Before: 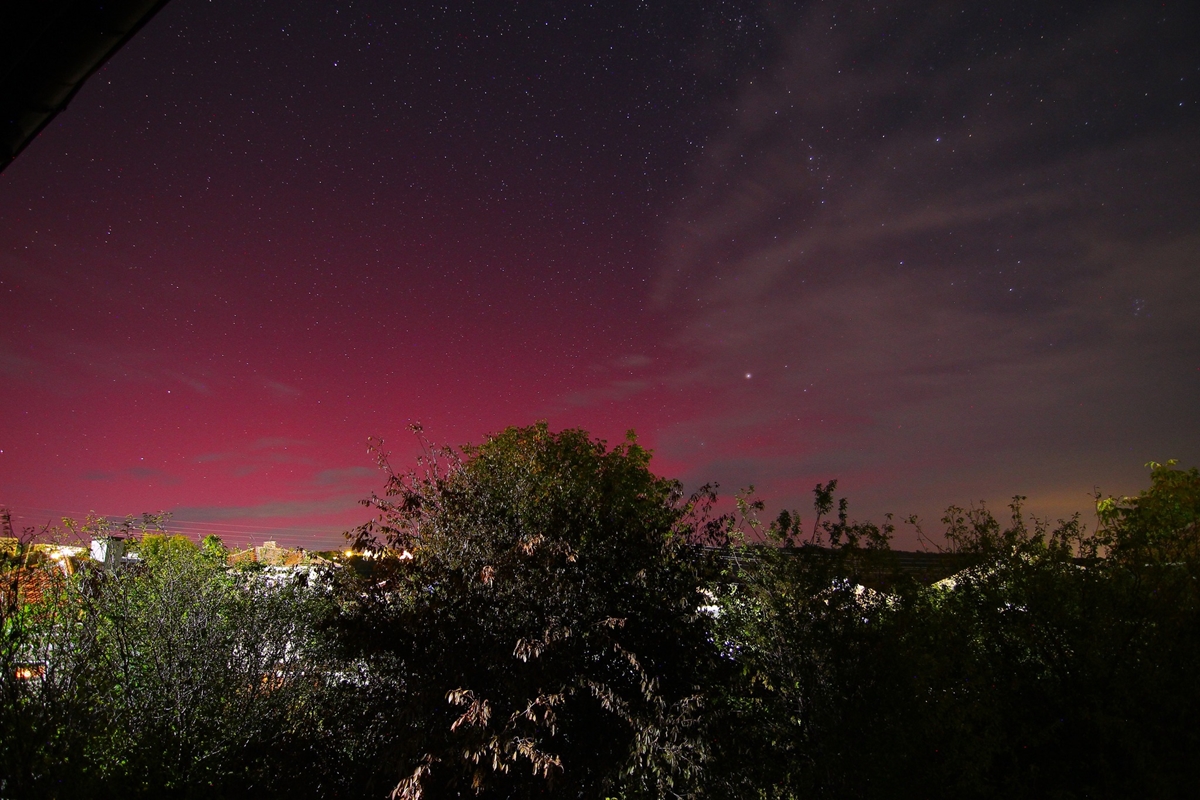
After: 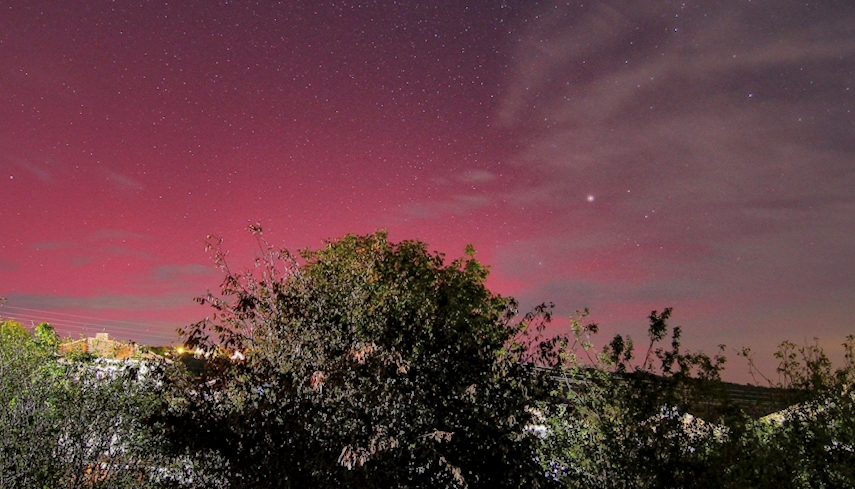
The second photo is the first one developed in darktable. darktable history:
exposure: exposure -0.175 EV, compensate highlight preservation false
contrast brightness saturation: contrast 0.054, brightness 0.057, saturation 0.005
local contrast: highlights 61%, detail 143%, midtone range 0.431
crop and rotate: angle -3.65°, left 9.862%, top 20.986%, right 12.132%, bottom 12.118%
shadows and highlights: shadows 59.33, highlights -59.86
